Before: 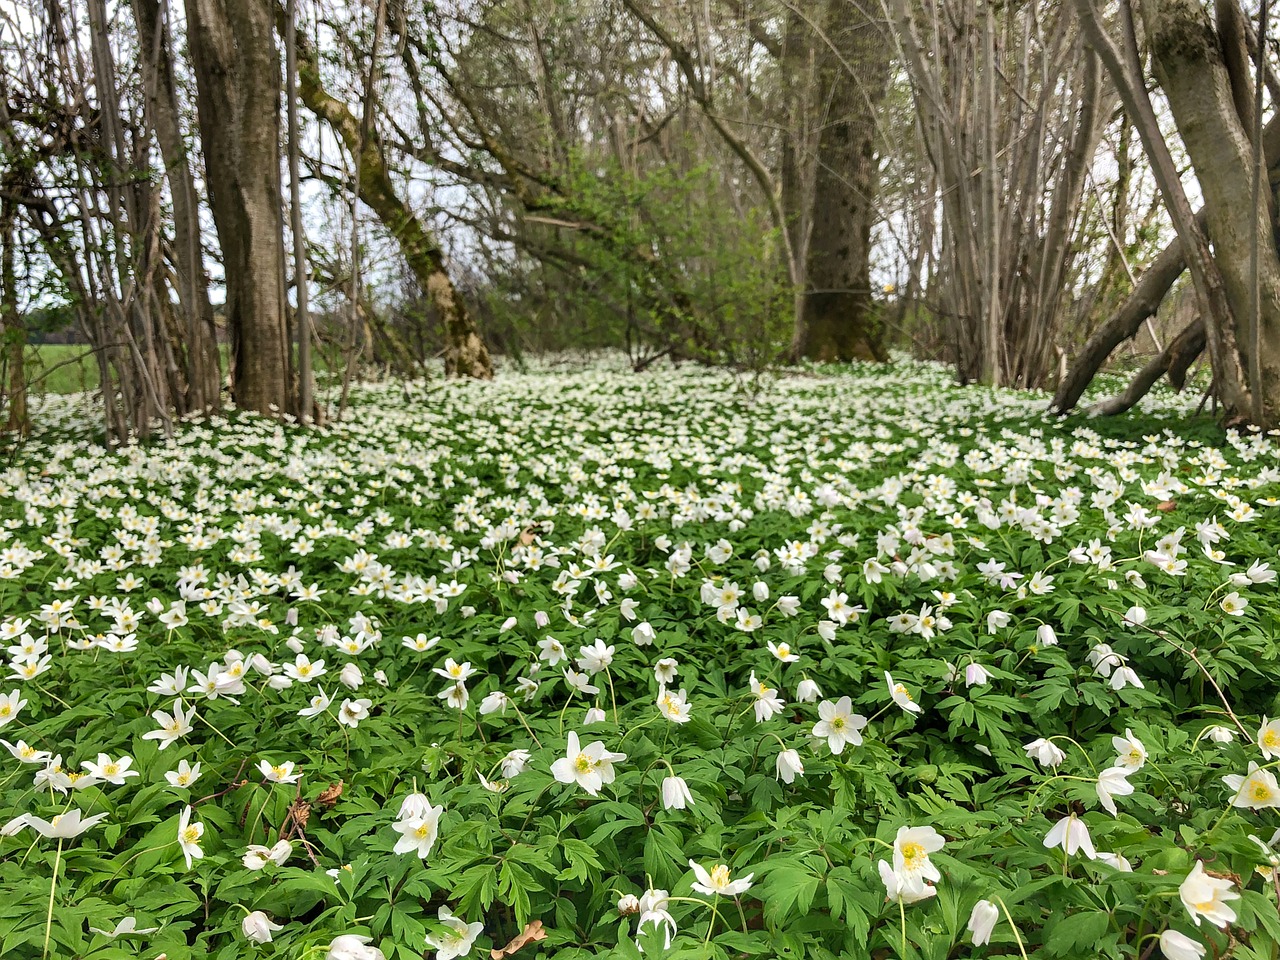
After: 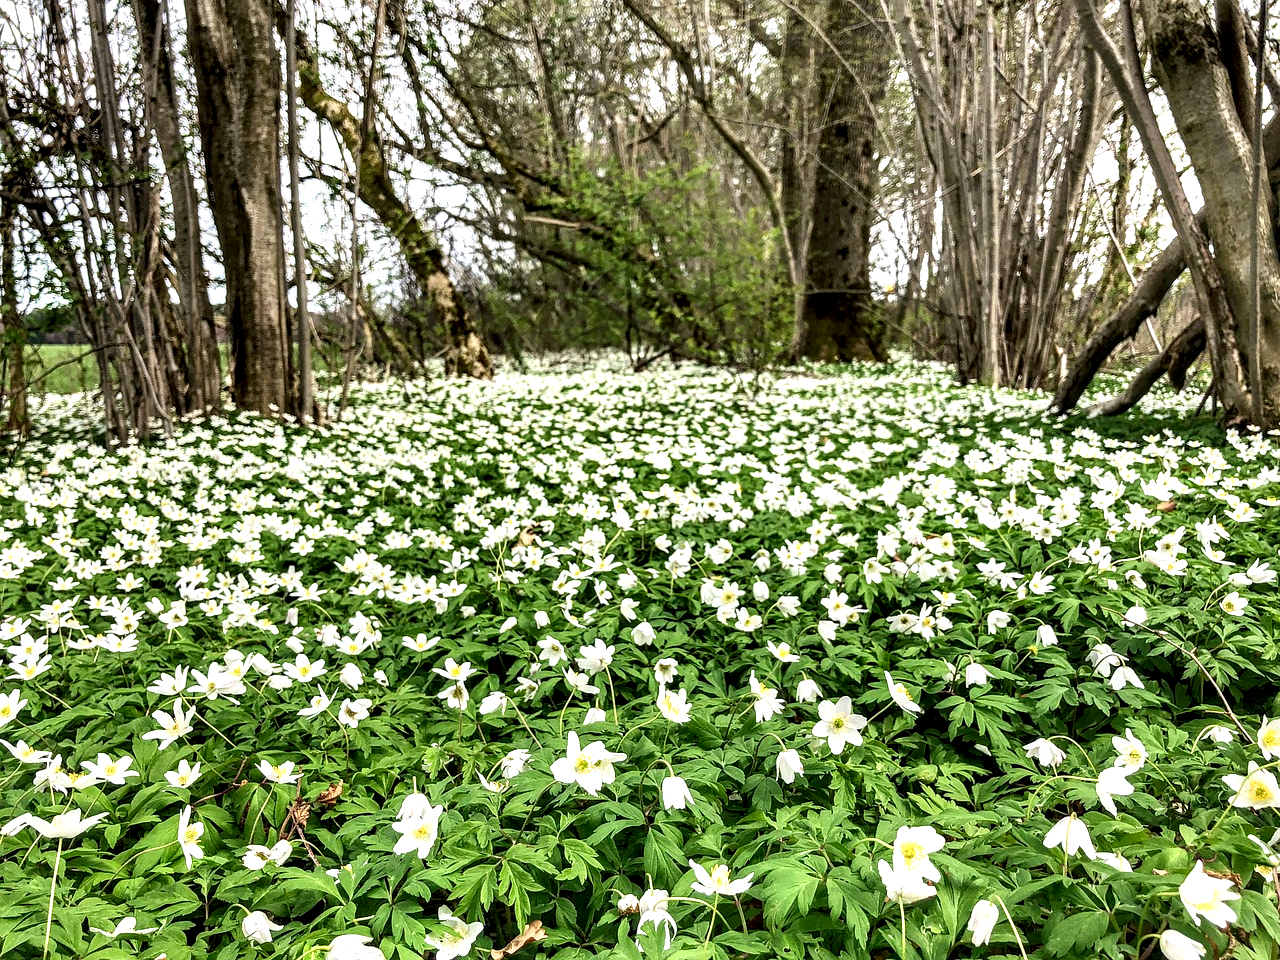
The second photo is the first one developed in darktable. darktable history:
base curve: curves: ch0 [(0, 0) (0.666, 0.806) (1, 1)], preserve colors none
local contrast: highlights 81%, shadows 57%, detail 174%, midtone range 0.601
